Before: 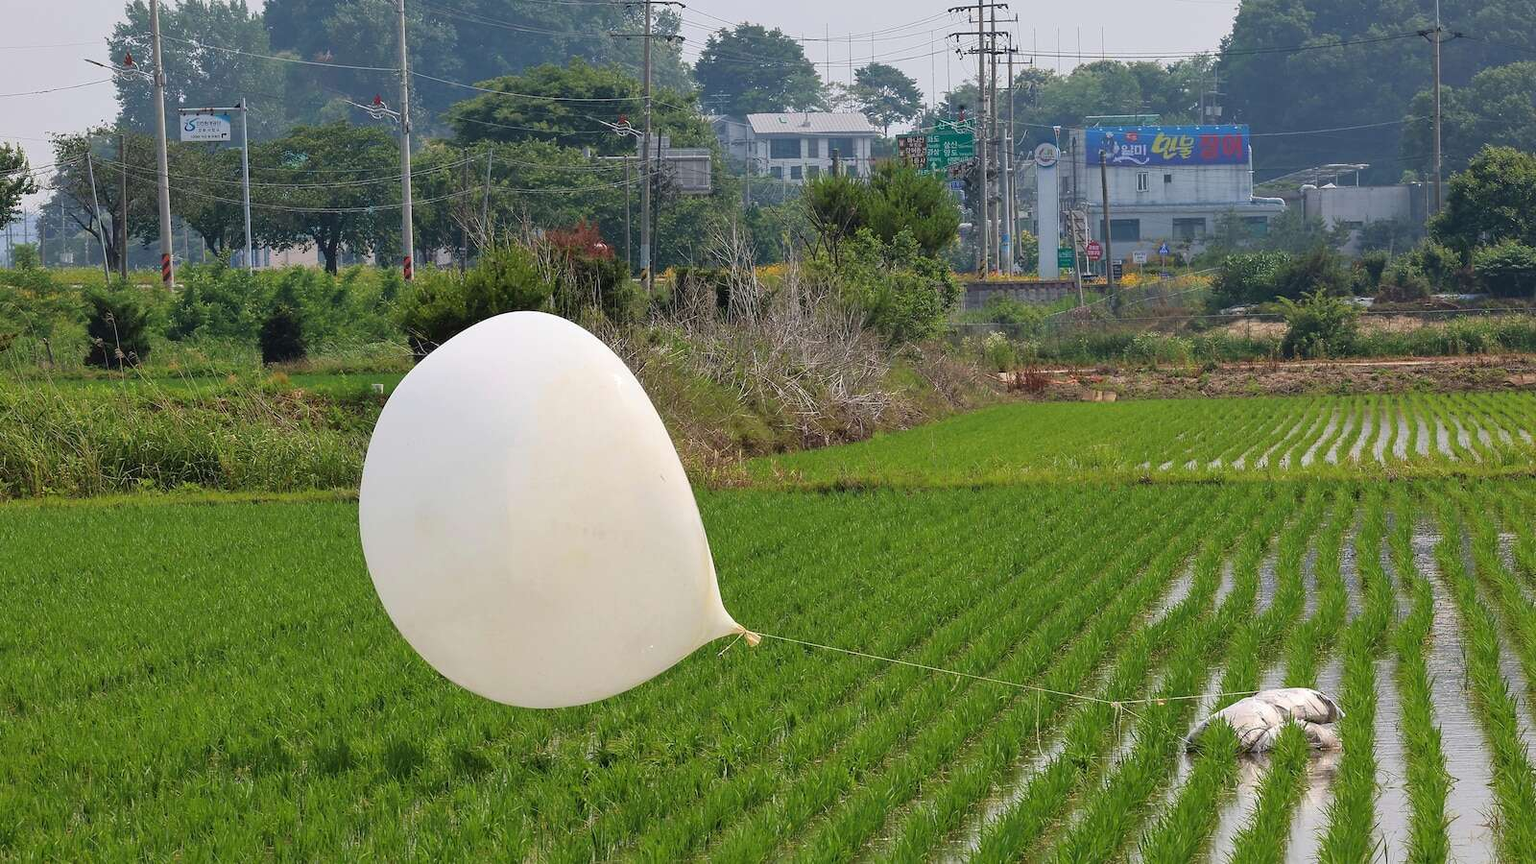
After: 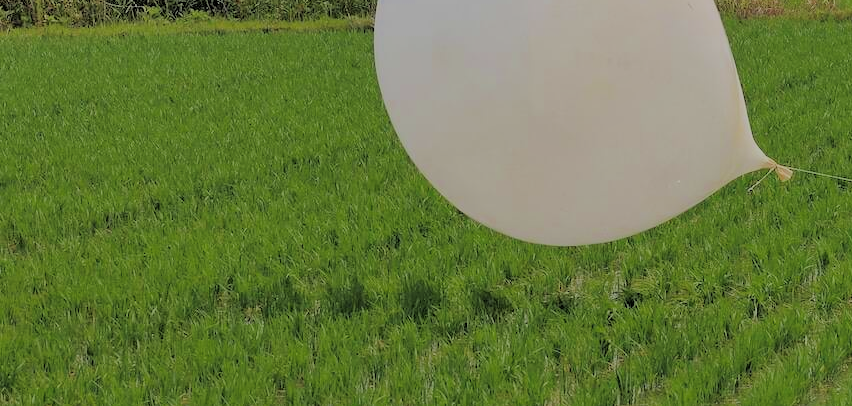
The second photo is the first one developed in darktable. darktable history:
crop and rotate: top 54.67%, right 46.69%, bottom 0.213%
shadows and highlights: shadows 36.77, highlights -27.57, soften with gaussian
filmic rgb: middle gray luminance 3.69%, black relative exposure -5.93 EV, white relative exposure 6.39 EV, threshold 5.98 EV, dynamic range scaling 22.26%, target black luminance 0%, hardness 2.29, latitude 45.3%, contrast 0.786, highlights saturation mix 98.98%, shadows ↔ highlights balance 0.267%, enable highlight reconstruction true
